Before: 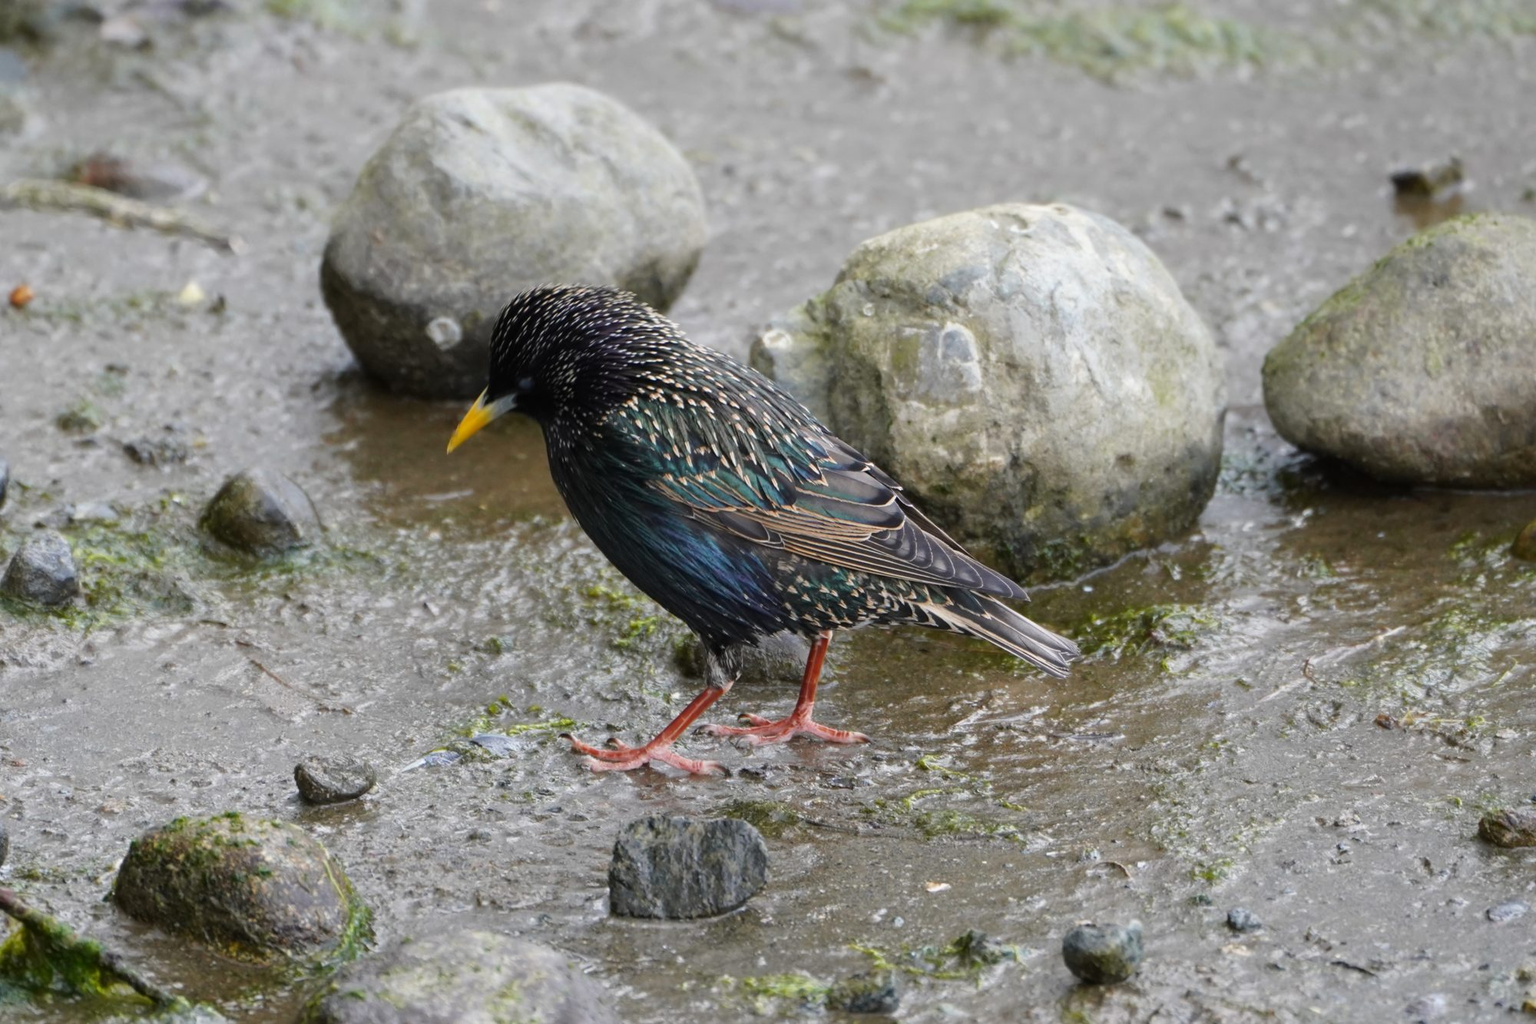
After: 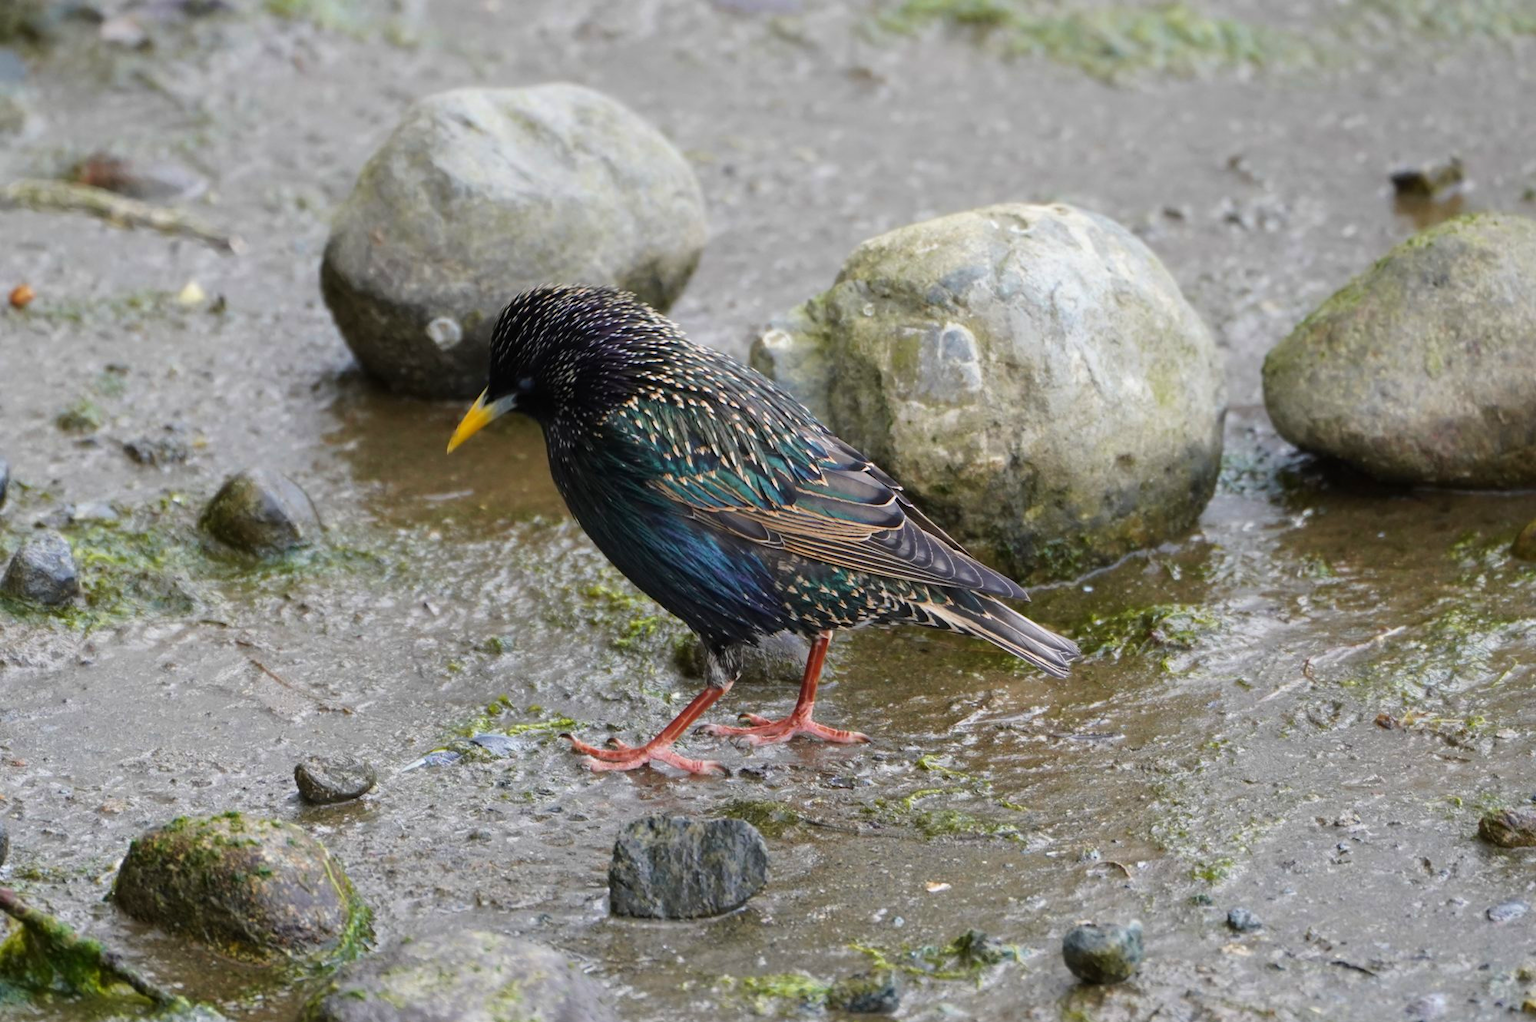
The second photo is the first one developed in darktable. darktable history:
velvia: on, module defaults
crop: bottom 0.064%
